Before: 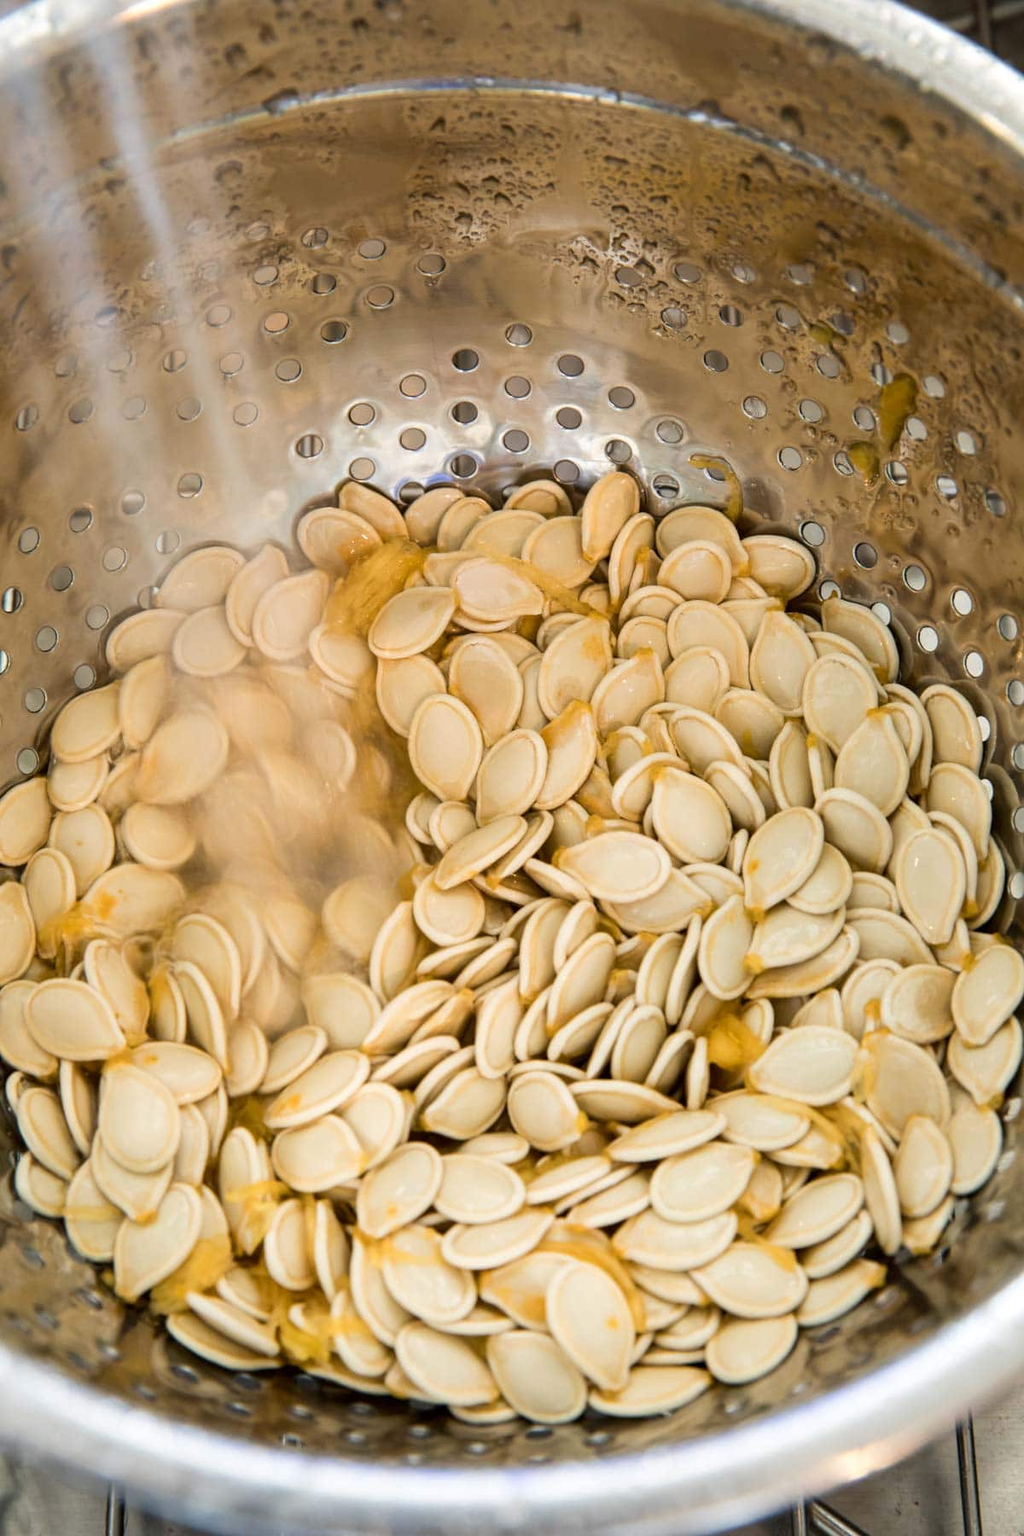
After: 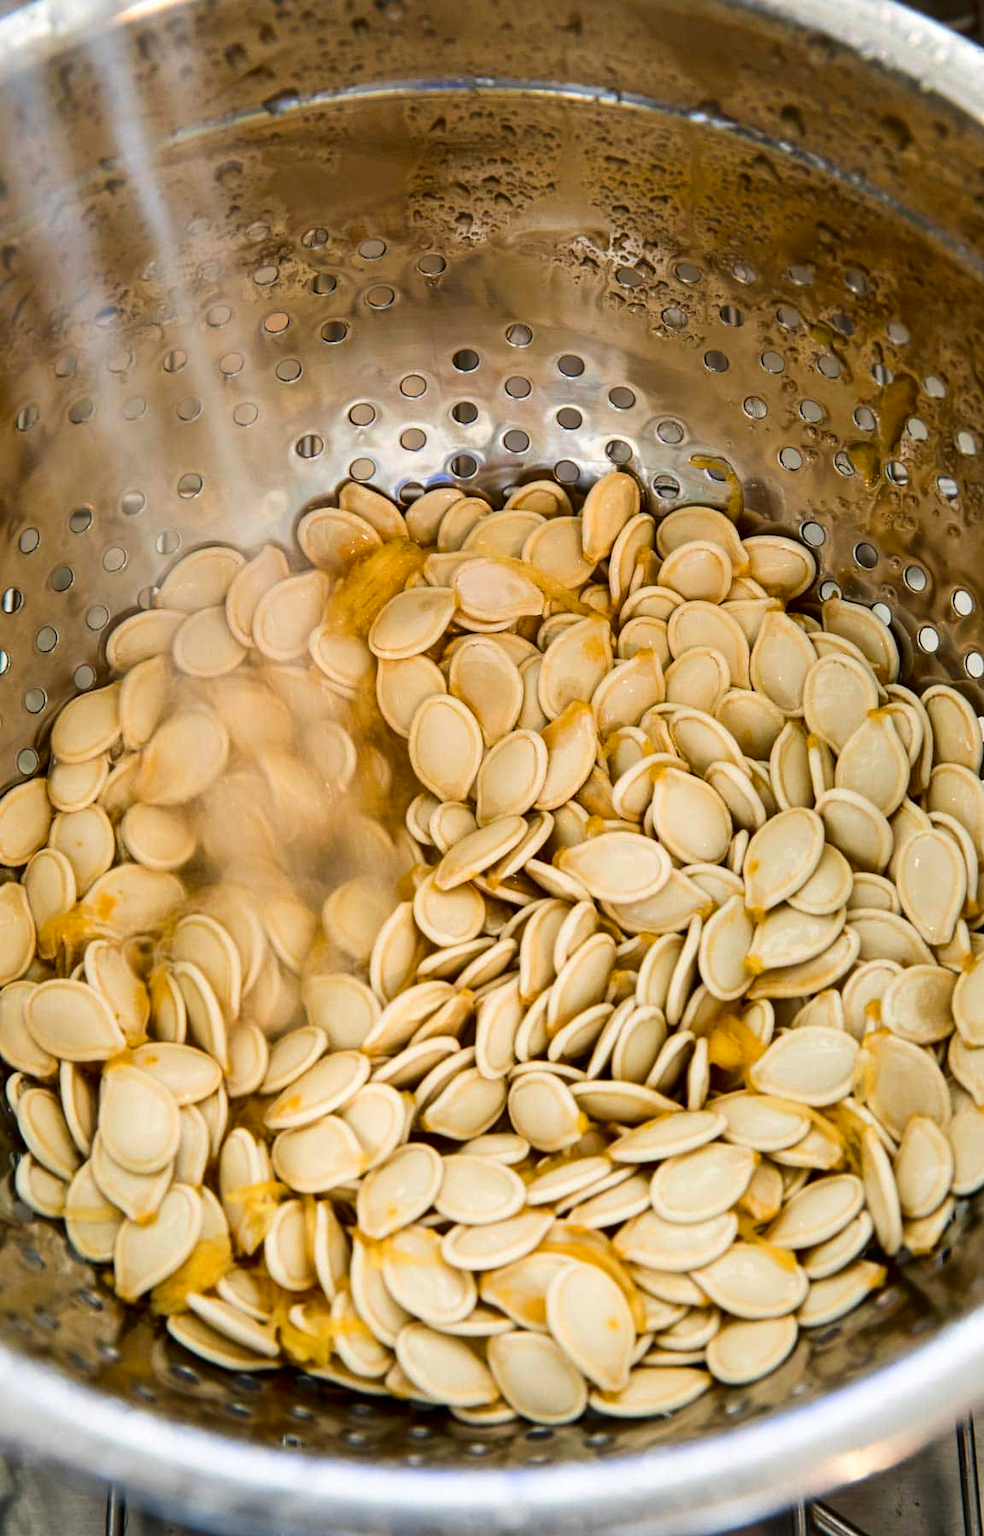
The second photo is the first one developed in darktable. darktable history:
contrast brightness saturation: contrast 0.122, brightness -0.115, saturation 0.198
crop: right 3.864%, bottom 0.026%
